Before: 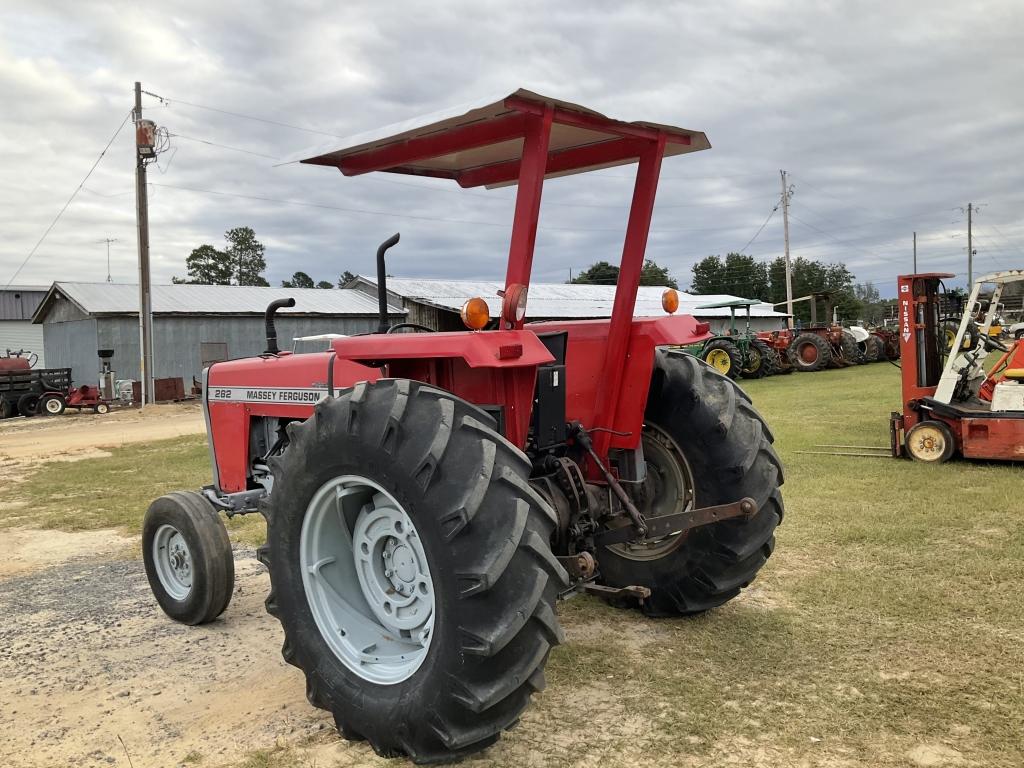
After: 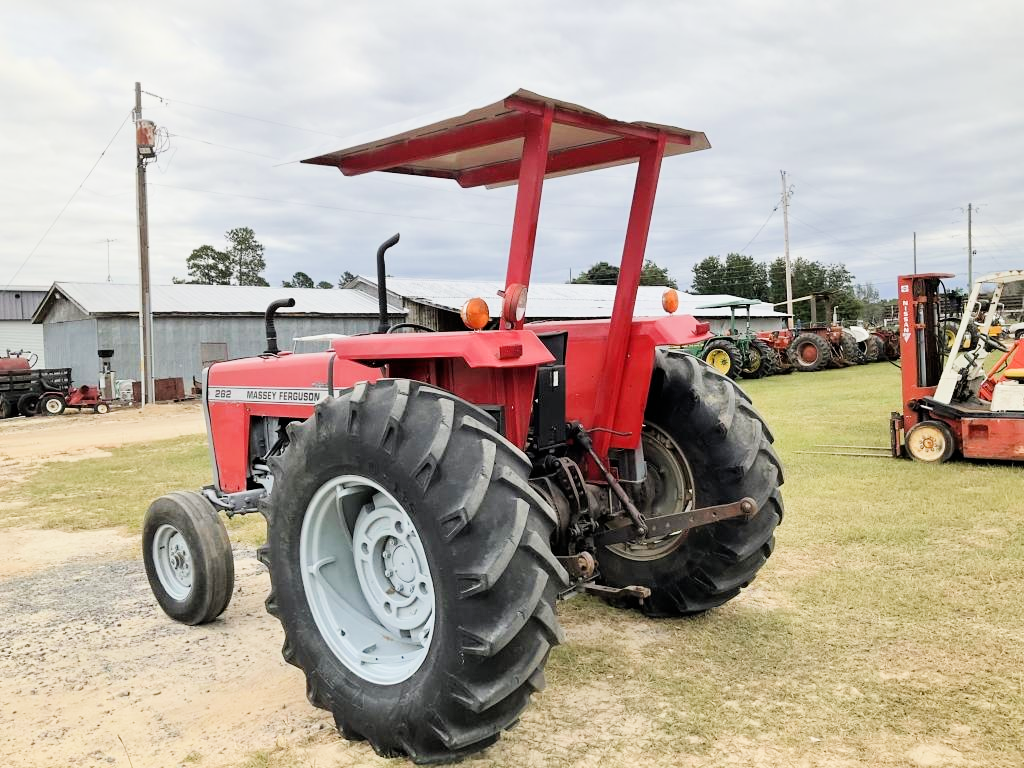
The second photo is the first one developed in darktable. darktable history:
exposure: black level correction 0, exposure 1.2 EV, compensate highlight preservation false
filmic rgb: black relative exposure -7.65 EV, white relative exposure 4.56 EV, hardness 3.61, contrast 1.056
